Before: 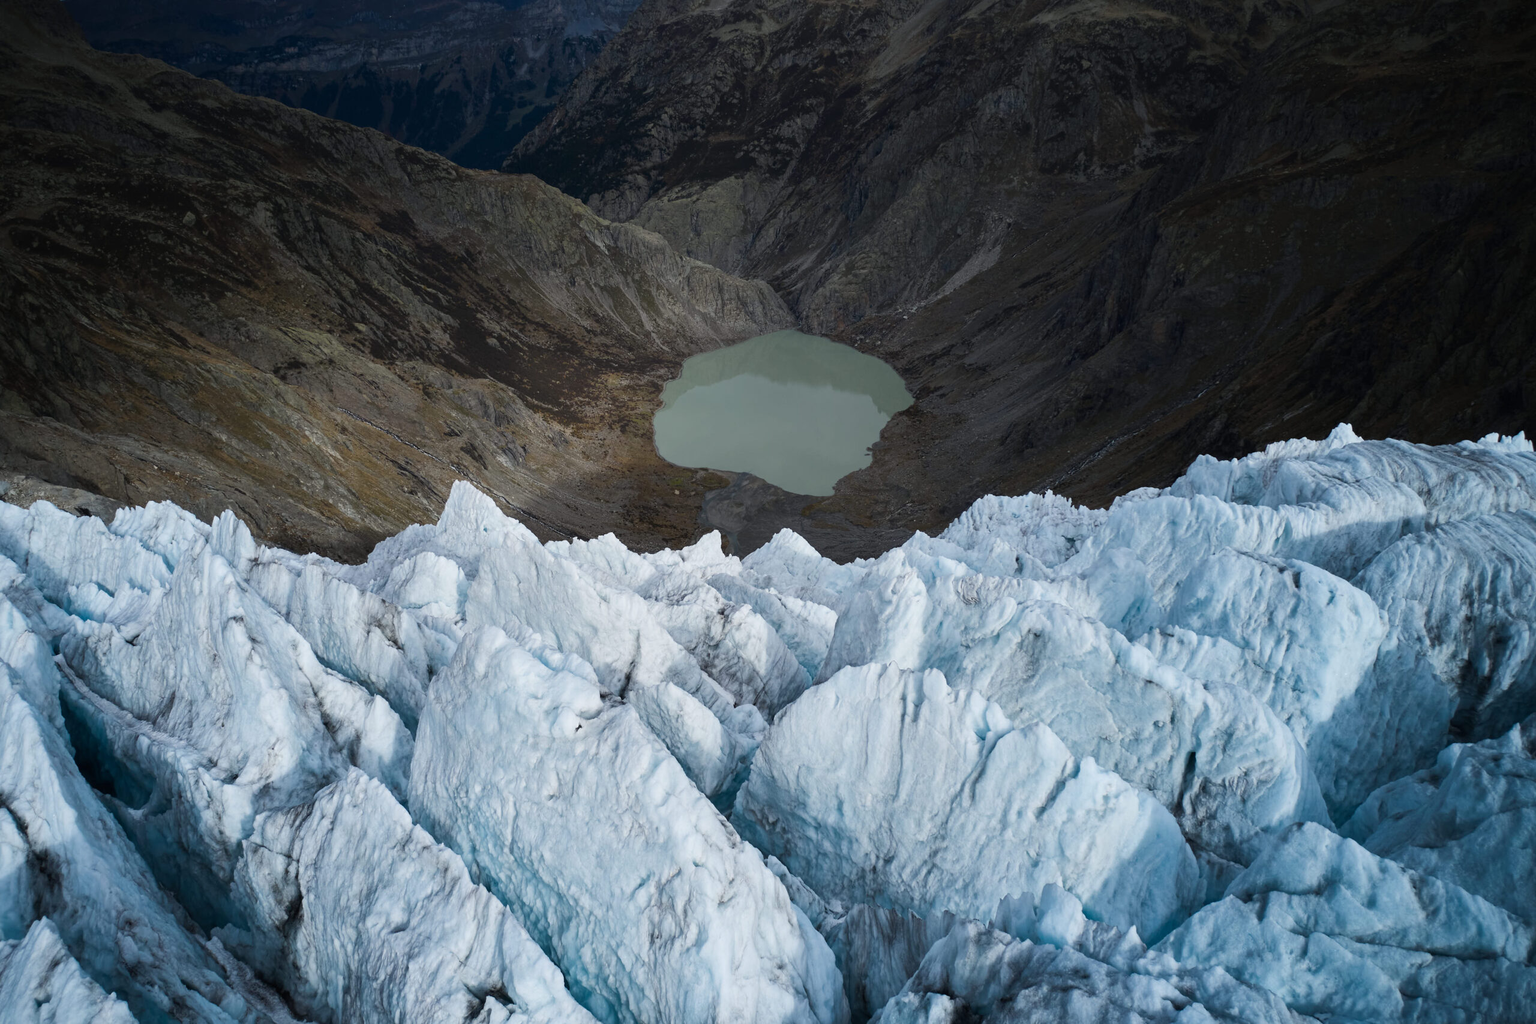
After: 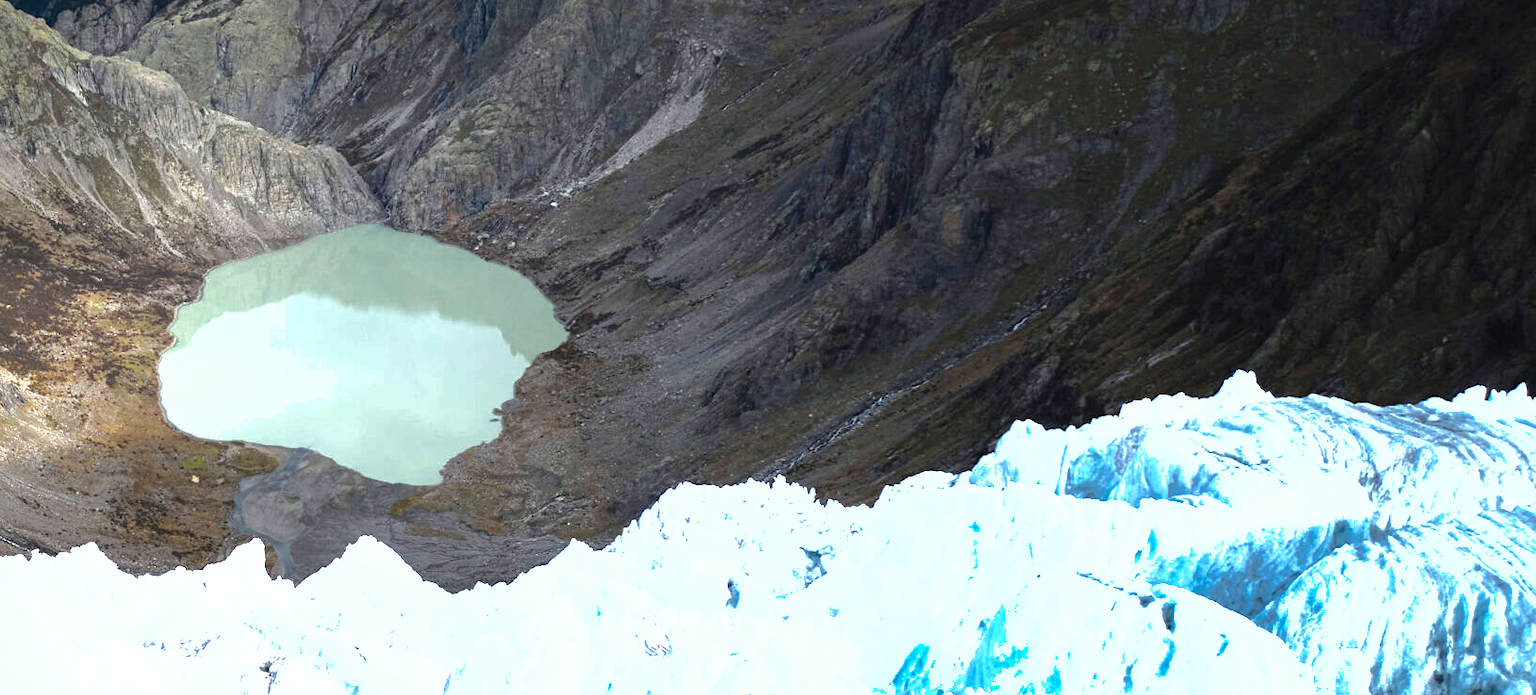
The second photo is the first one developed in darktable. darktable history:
crop: left 36.005%, top 18.293%, right 0.31%, bottom 38.444%
exposure: exposure 0.128 EV, compensate highlight preservation false
levels: levels [0, 0.281, 0.562]
shadows and highlights: shadows 30
